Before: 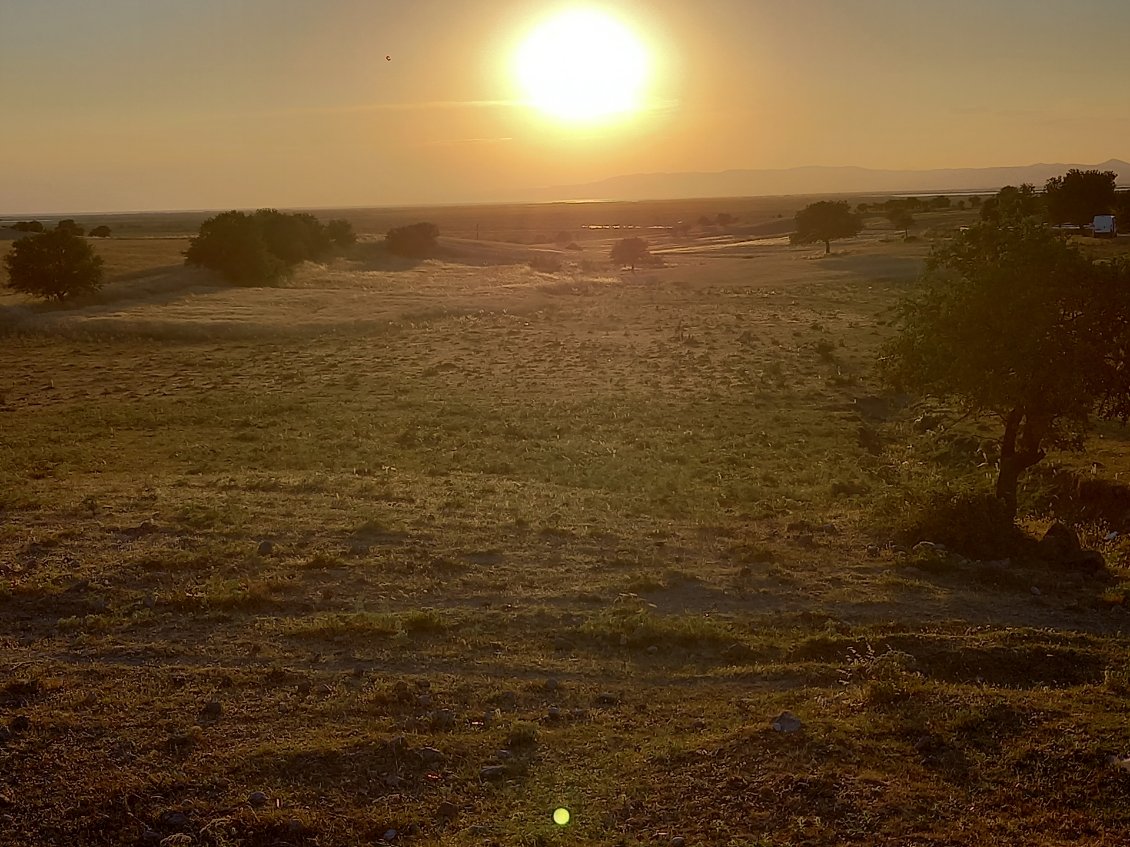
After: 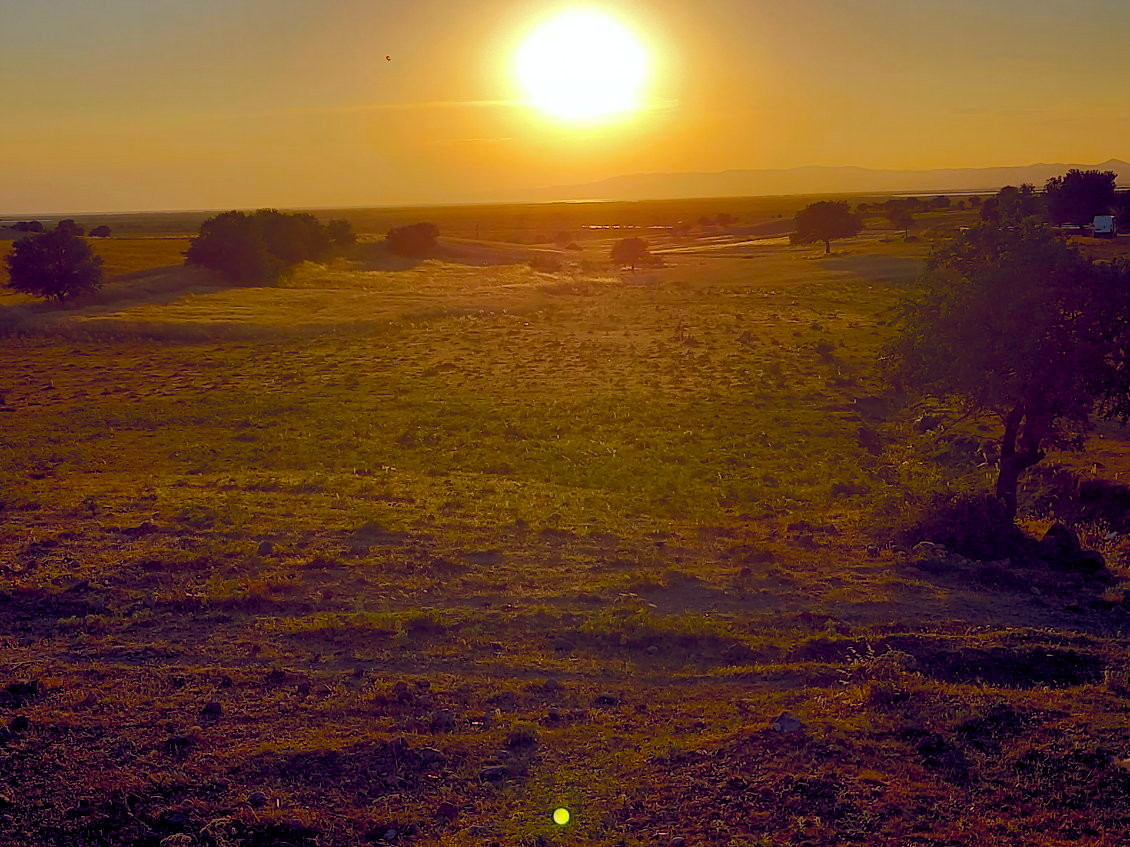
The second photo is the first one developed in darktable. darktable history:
color balance rgb: global offset › luminance -0.27%, global offset › chroma 0.304%, global offset › hue 259.86°, linear chroma grading › global chroma 41.963%, perceptual saturation grading › global saturation 20%, perceptual saturation grading › highlights -25.083%, perceptual saturation grading › shadows 49.573%
